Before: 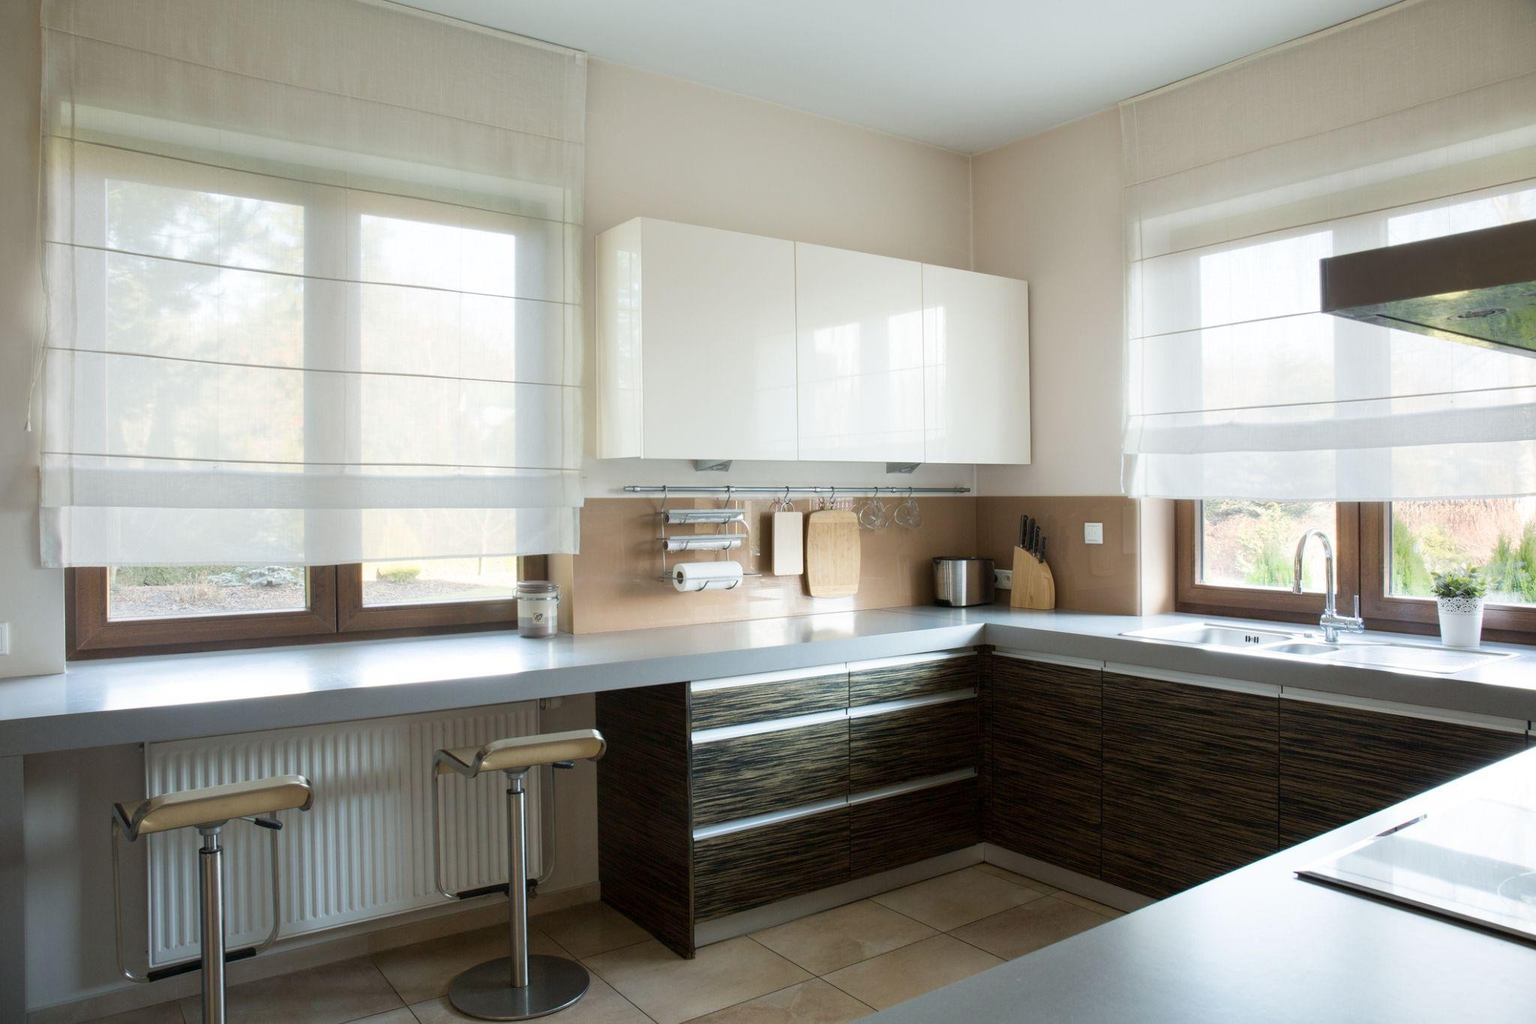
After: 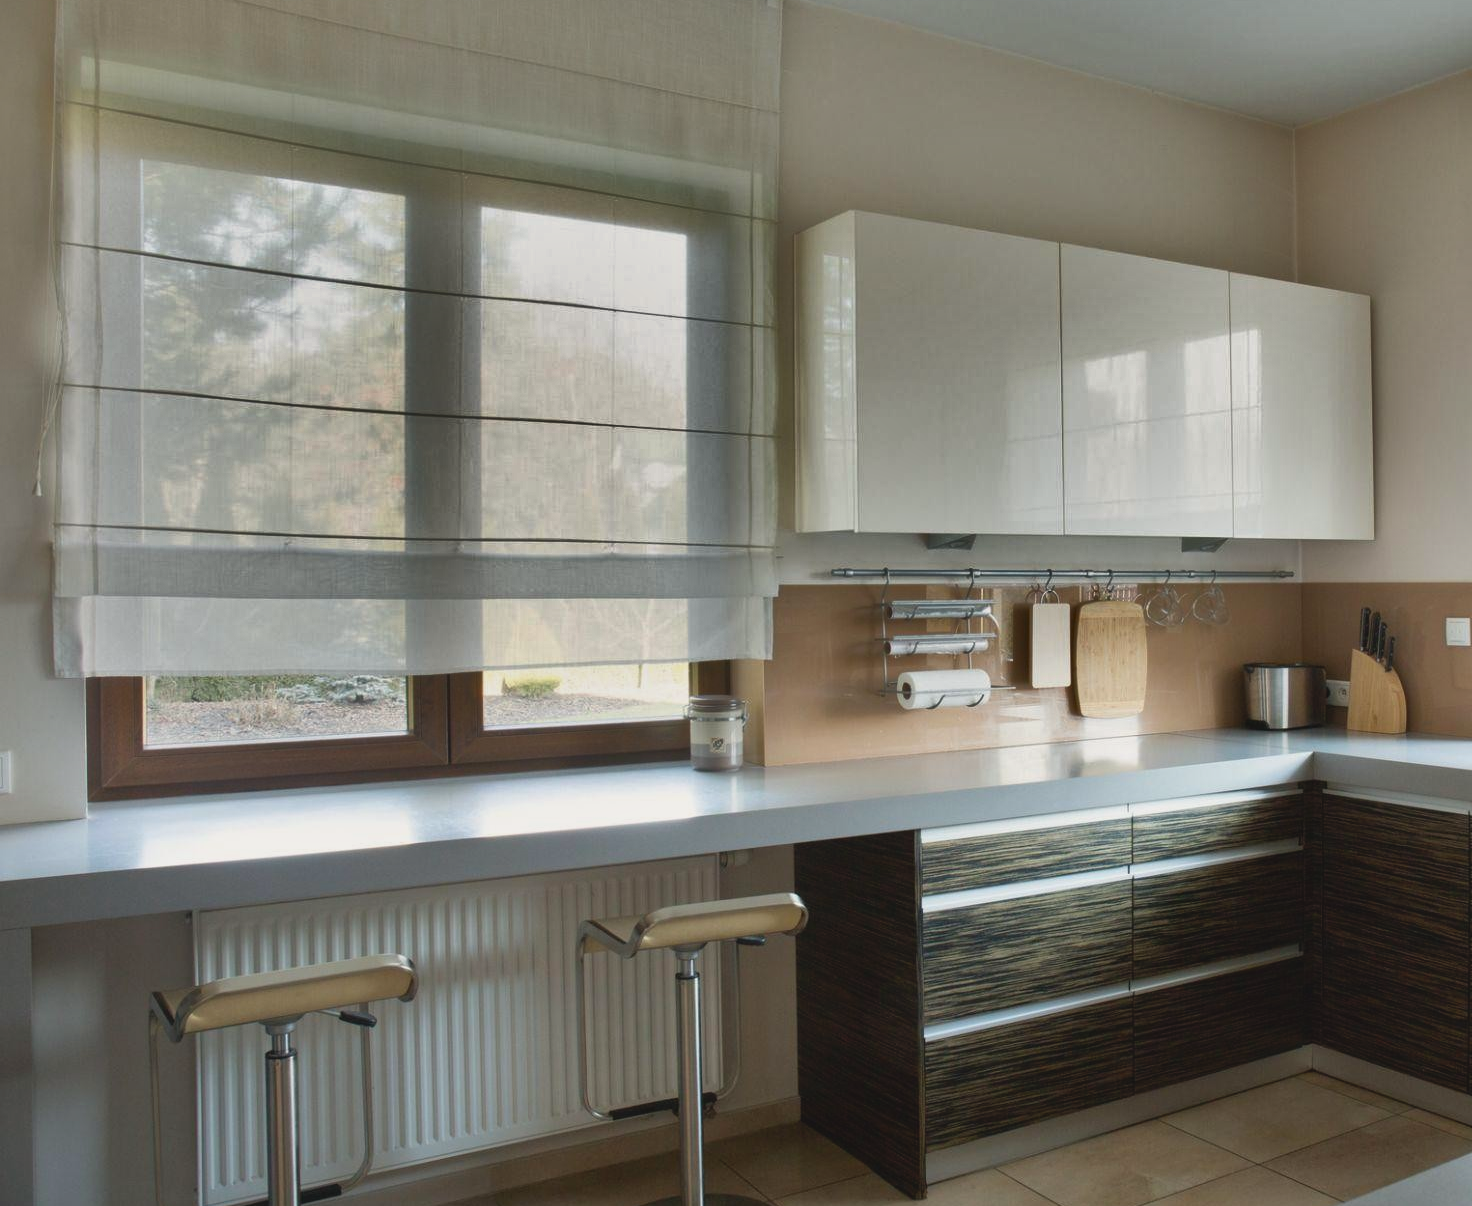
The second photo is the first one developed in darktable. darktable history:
crop: top 5.803%, right 27.864%, bottom 5.804%
shadows and highlights: shadows 20.91, highlights -82.73, soften with gaussian
contrast brightness saturation: contrast -0.11
white balance: red 1.009, blue 0.985
